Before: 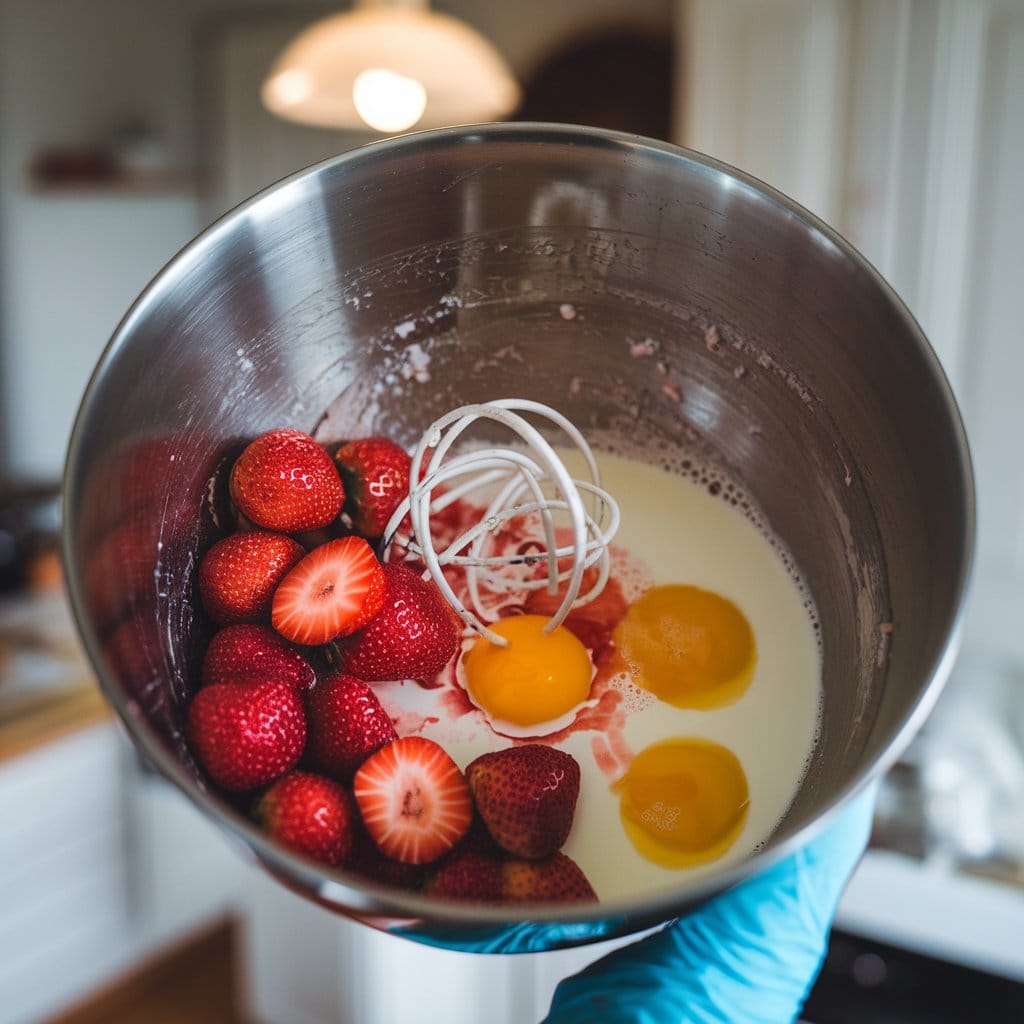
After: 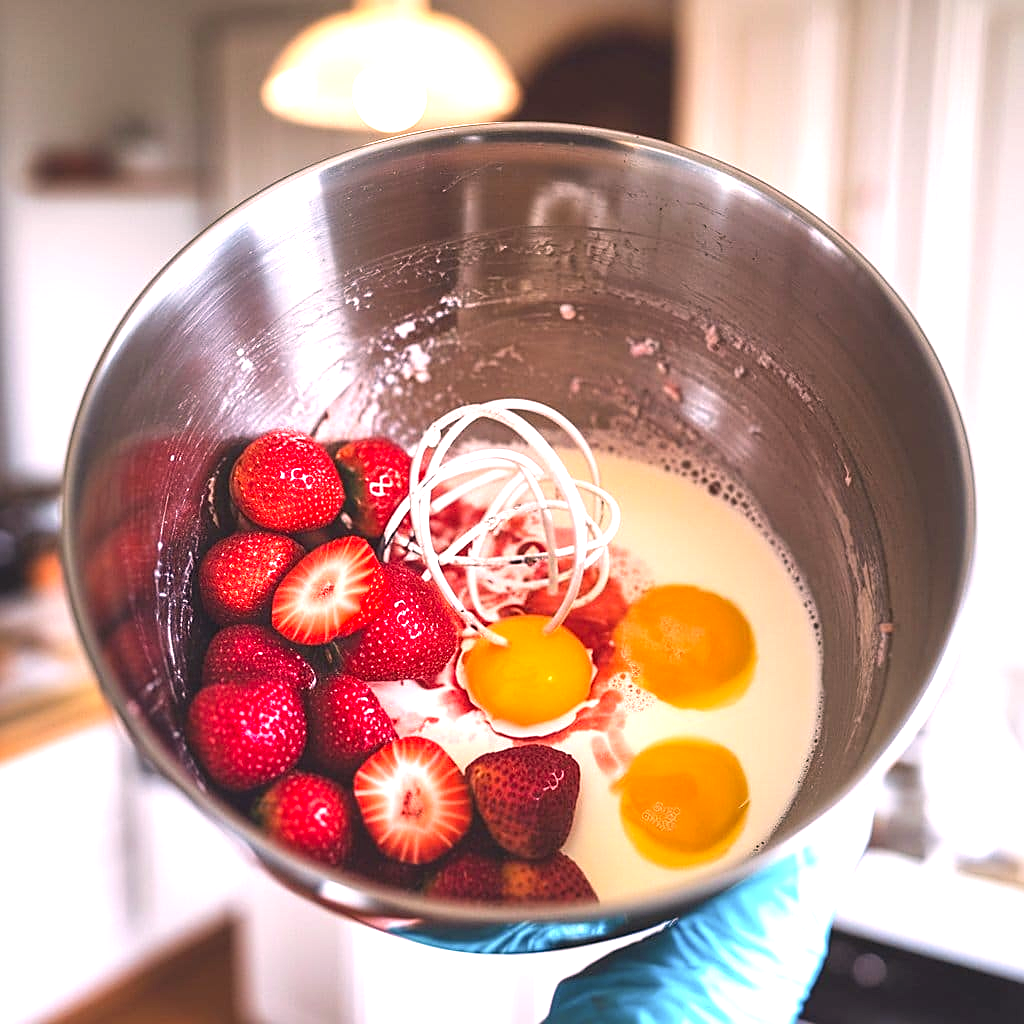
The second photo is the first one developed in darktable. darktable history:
color correction: highlights a* 14.52, highlights b* 4.84
sharpen: on, module defaults
exposure: black level correction 0, exposure 1.3 EV, compensate highlight preservation false
